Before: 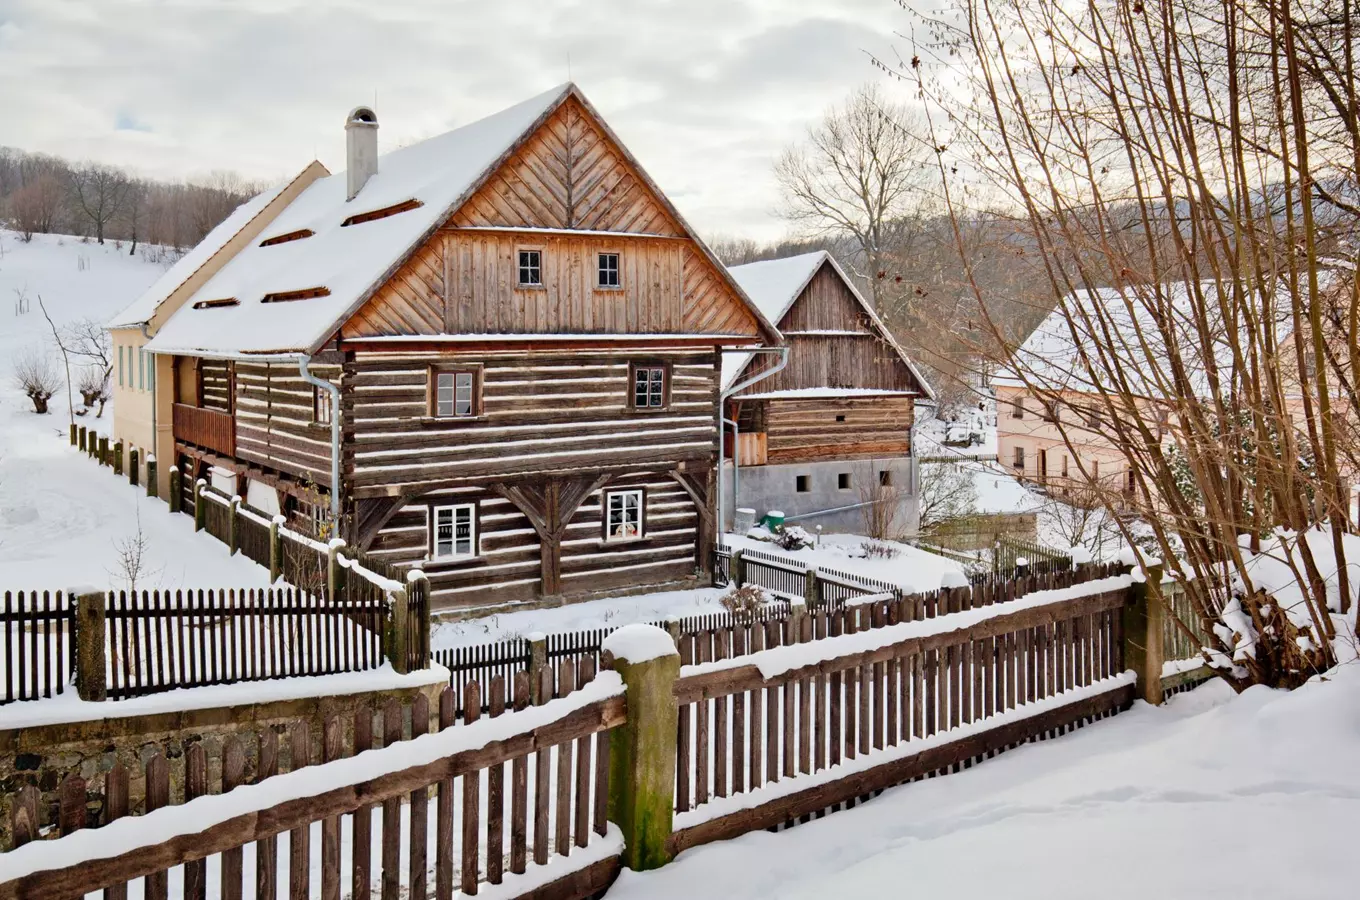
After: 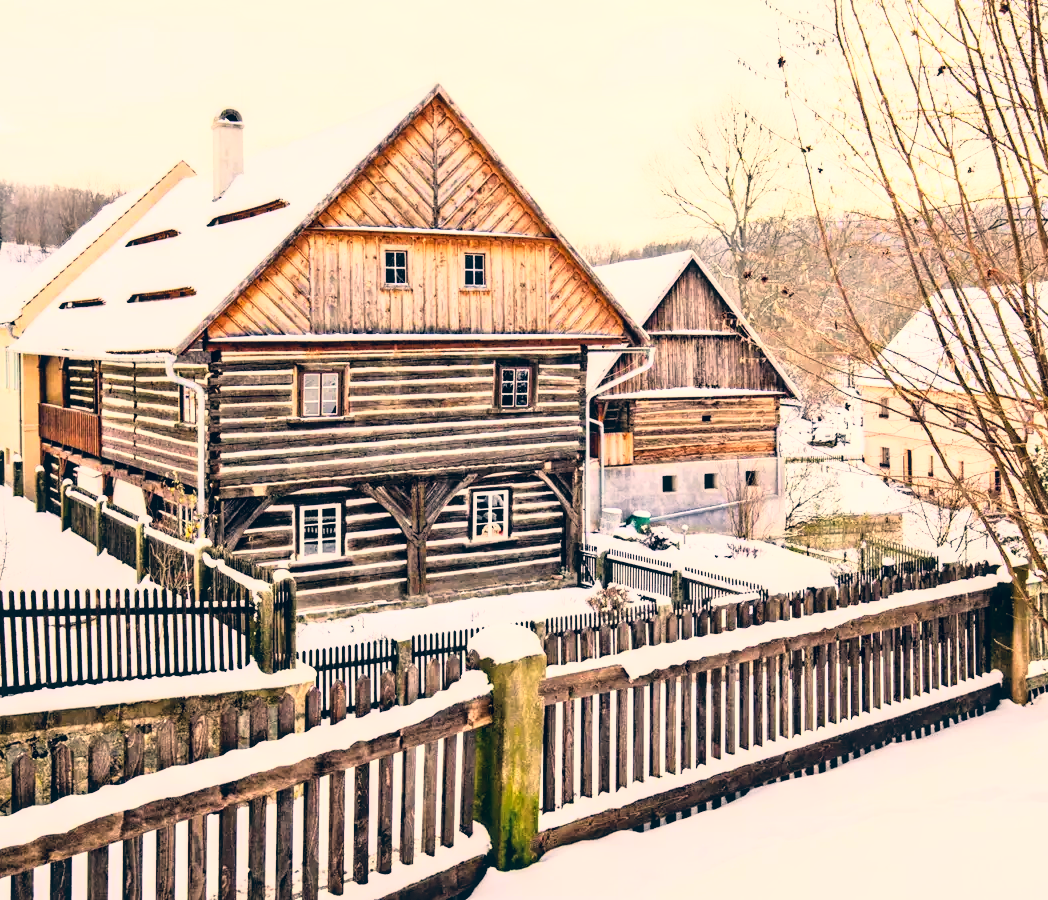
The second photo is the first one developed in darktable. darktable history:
sharpen: radius 5.321, amount 0.311, threshold 25.972
crop: left 9.867%, right 12.725%
tone equalizer: -8 EV -0.424 EV, -7 EV -0.362 EV, -6 EV -0.326 EV, -5 EV -0.21 EV, -3 EV 0.19 EV, -2 EV 0.305 EV, -1 EV 0.383 EV, +0 EV 0.434 EV, edges refinement/feathering 500, mask exposure compensation -1.57 EV, preserve details no
color correction: highlights a* 10.32, highlights b* 14.8, shadows a* -9.73, shadows b* -14.9
local contrast: on, module defaults
base curve: curves: ch0 [(0, 0) (0.012, 0.01) (0.073, 0.168) (0.31, 0.711) (0.645, 0.957) (1, 1)]
